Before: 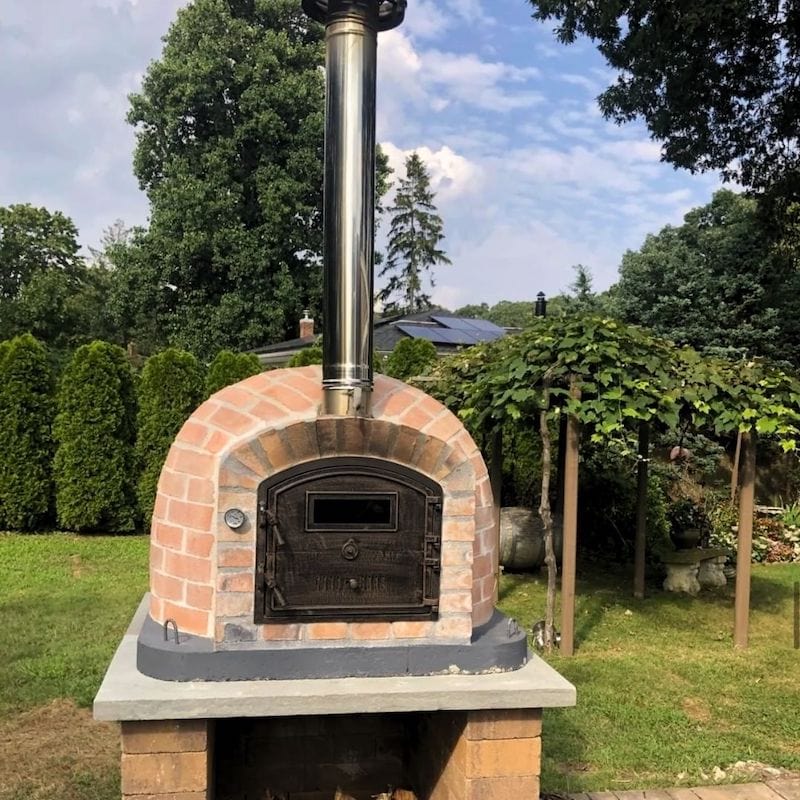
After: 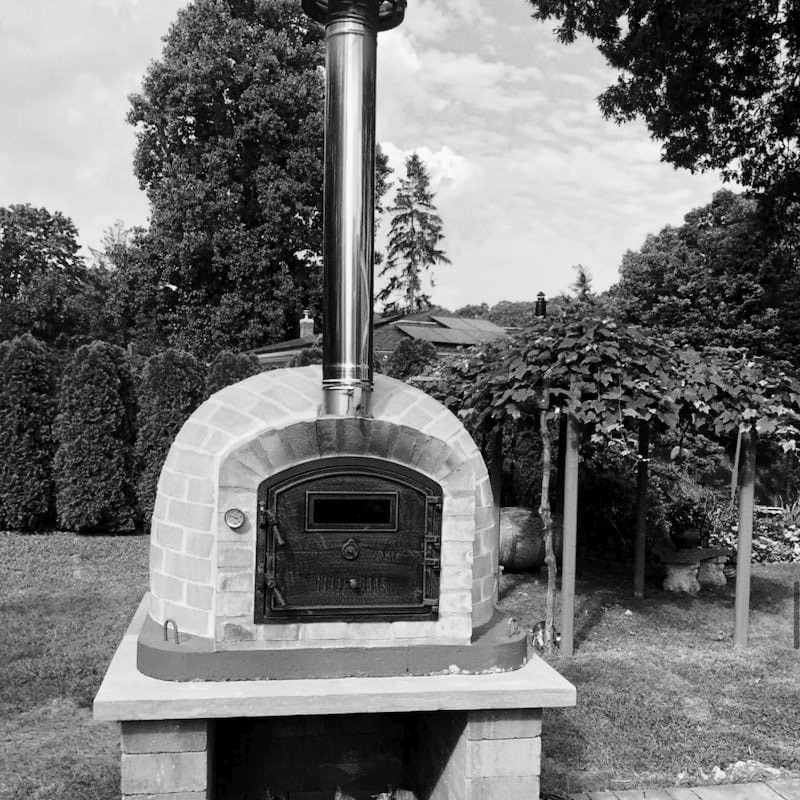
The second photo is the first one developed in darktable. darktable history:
tone curve: curves: ch0 [(0, 0) (0.003, 0.019) (0.011, 0.019) (0.025, 0.026) (0.044, 0.043) (0.069, 0.066) (0.1, 0.095) (0.136, 0.133) (0.177, 0.181) (0.224, 0.233) (0.277, 0.302) (0.335, 0.375) (0.399, 0.452) (0.468, 0.532) (0.543, 0.609) (0.623, 0.695) (0.709, 0.775) (0.801, 0.865) (0.898, 0.932) (1, 1)], preserve colors none
color look up table: target L [97.23, 95.84, 88.12, 83.84, 89.53, 79.52, 77.34, 77.71, 76.25, 50.17, 71.1, 62.08, 60.17, 48.84, 38.8, 48.84, 44.82, 17.69, 7.247, 201, 84.2, 83.12, 72.94, 65.49, 67.74, 58.38, 68.12, 63.6, 37.13, 33.18, 34.03, 23.97, 13.87, 90.24, 89.53, 86.7, 73.31, 67.37, 82.76, 63.22, 44, 30.59, 35.16, 15.64, 89.53, 86.7, 79.88, 42.37, 44.82], target a [-0.099, -0.099, -0.003, -0.002, -0.002, 0 ×4, 0.001, 0 ×4, 0.001, 0 ×6, -0.001, 0, -0.001, 0, 0.001, 0, 0, 0.001, 0, 0.001, 0, 0, -0.003, -0.002, -0.003, 0 ×6, 0.001, 0, -0.002, -0.003, 0, 0, 0], target b [1.22, 1.224, 0.024, 0.023, 0.024, 0.001 ×4, -0.004, 0.001, 0.002, 0.002, 0.001, -0.003, 0.001, 0.001, -0.002, 0.004, -0.001, 0.001, 0.002, 0.001, 0.002, 0.001, -0.004, 0.001, 0.002, -0.003, 0.001, -0.003, 0, -0.002, 0.024, 0.024, 0.024, 0.001, 0.001, 0.001, 0.002, 0.001, -0.003, -0.003, 0, 0.024, 0.024, 0.001, -0.003, 0.001], num patches 49
